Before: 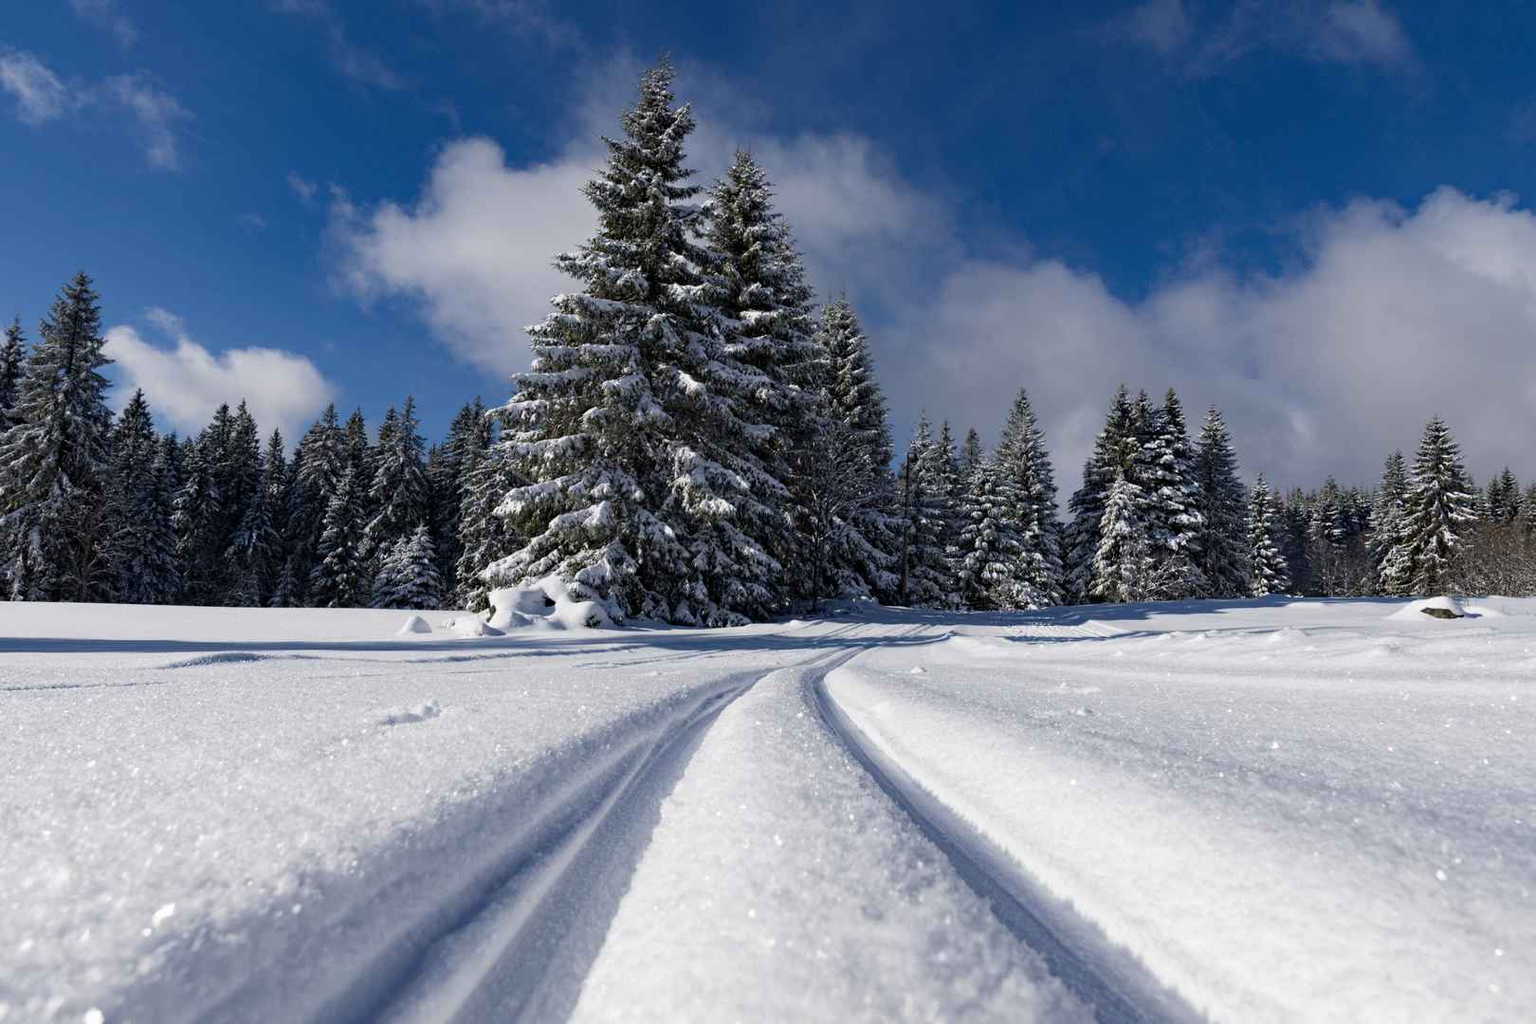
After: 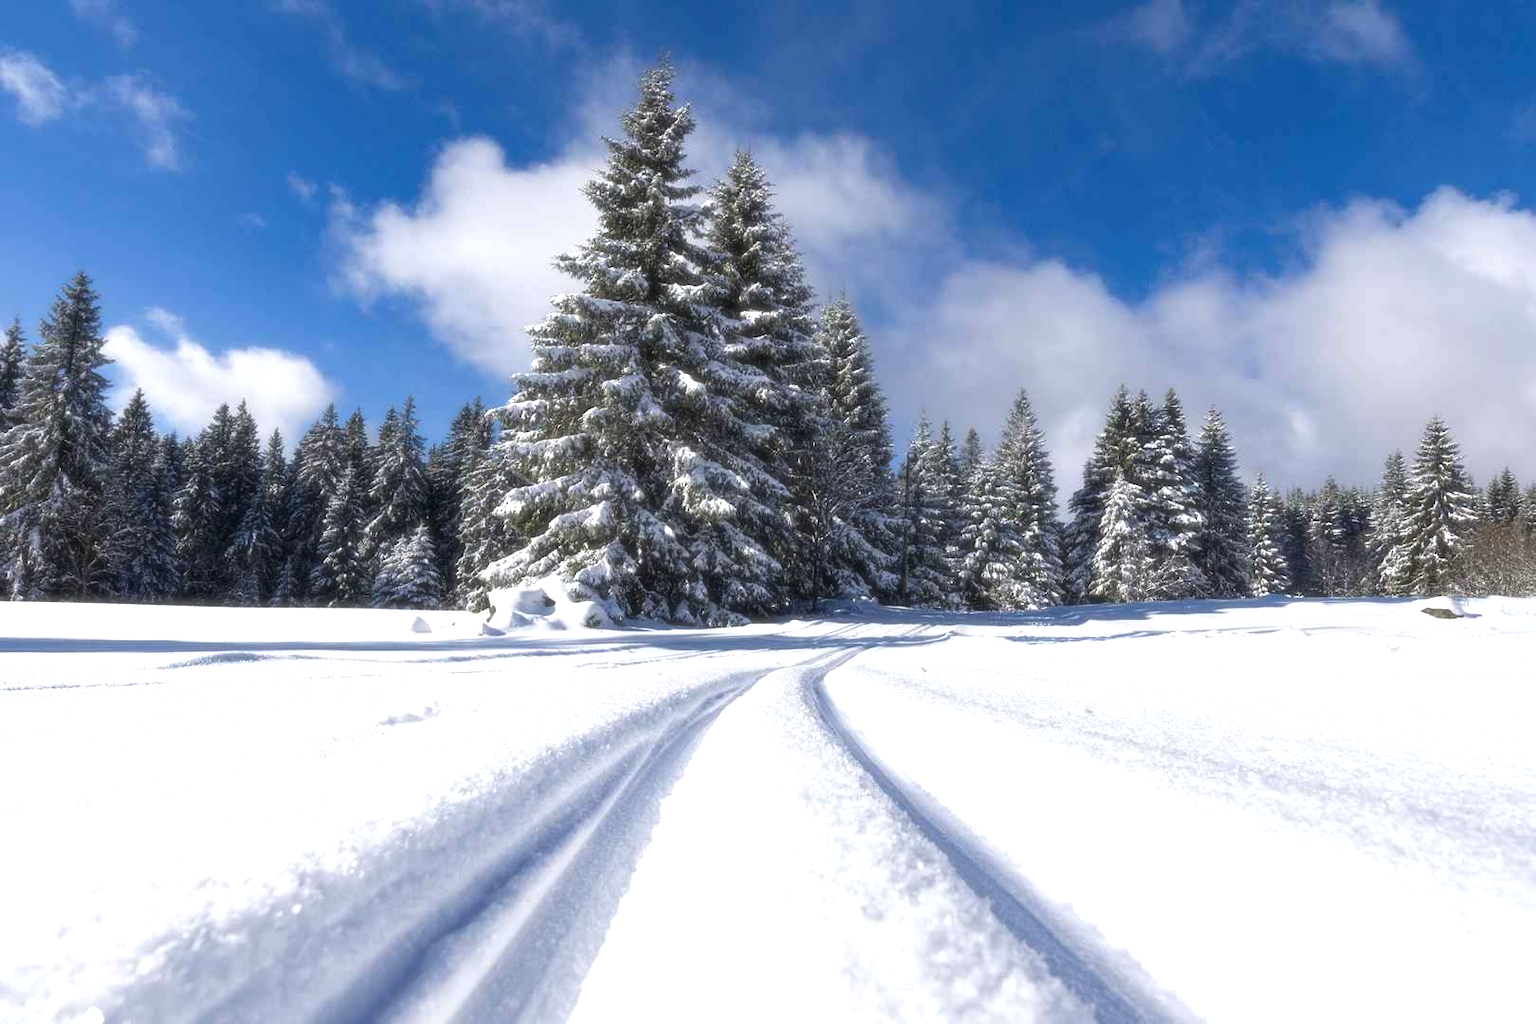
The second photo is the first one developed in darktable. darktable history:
soften: size 19.52%, mix 20.32%
exposure: exposure 0.943 EV, compensate highlight preservation false
